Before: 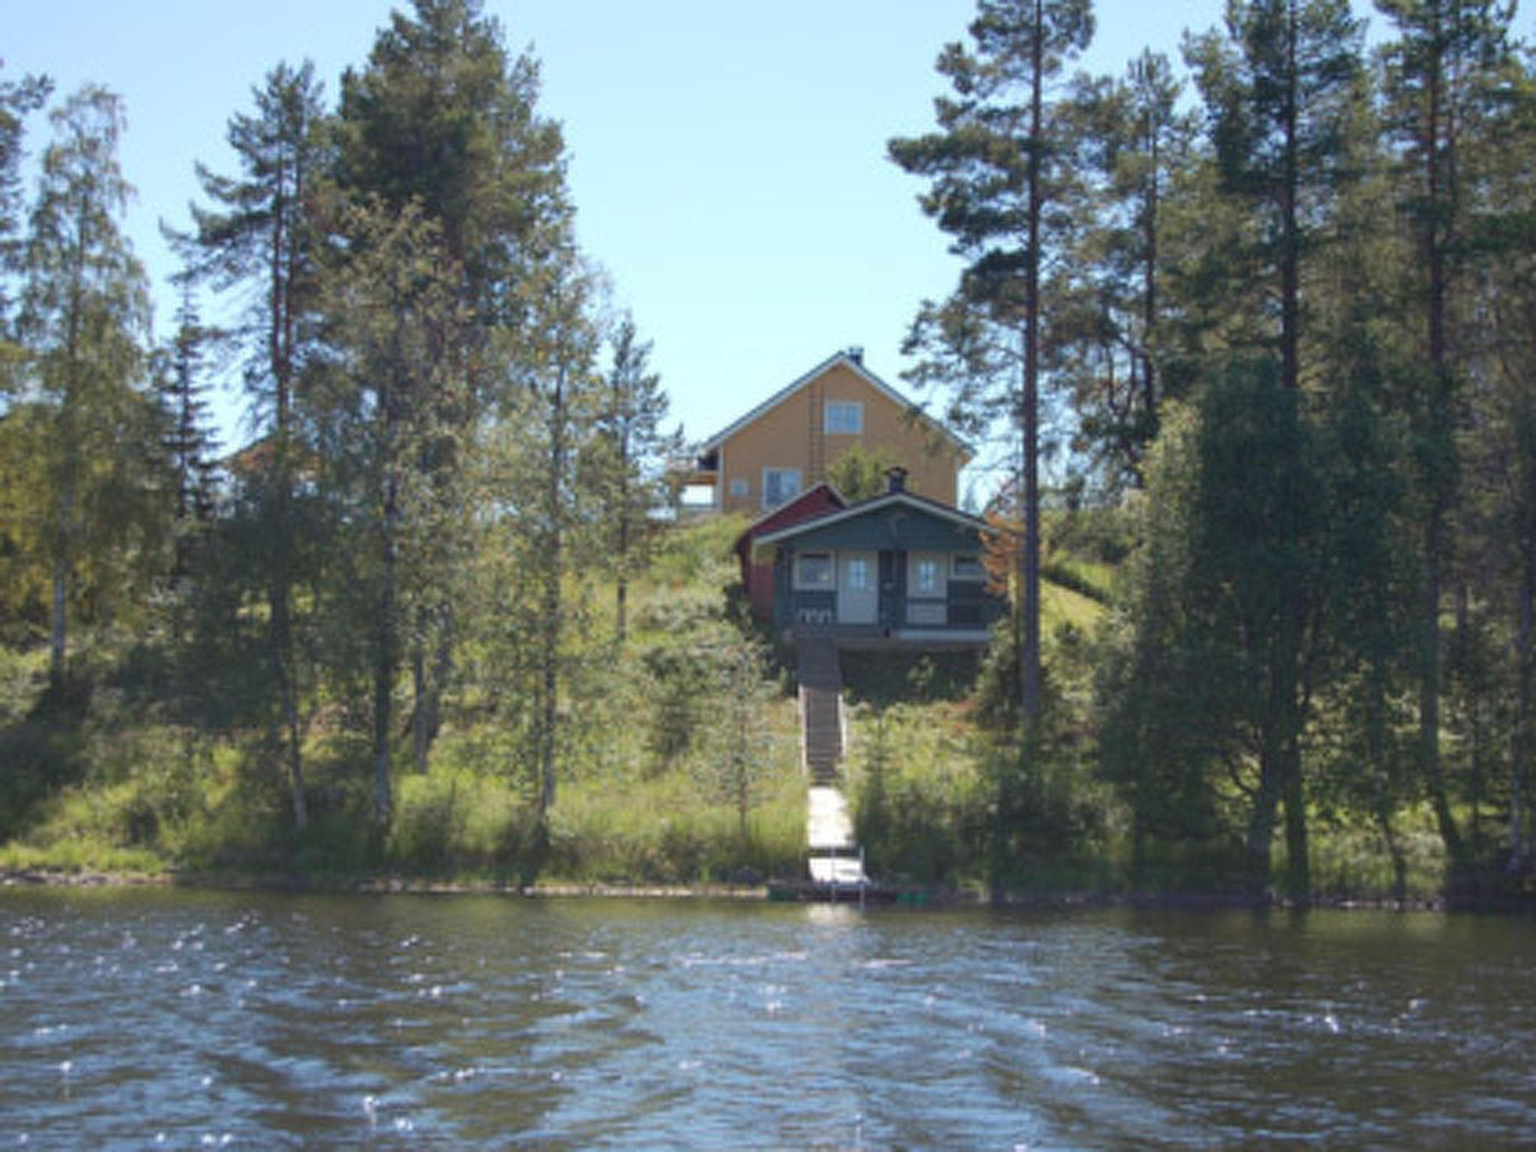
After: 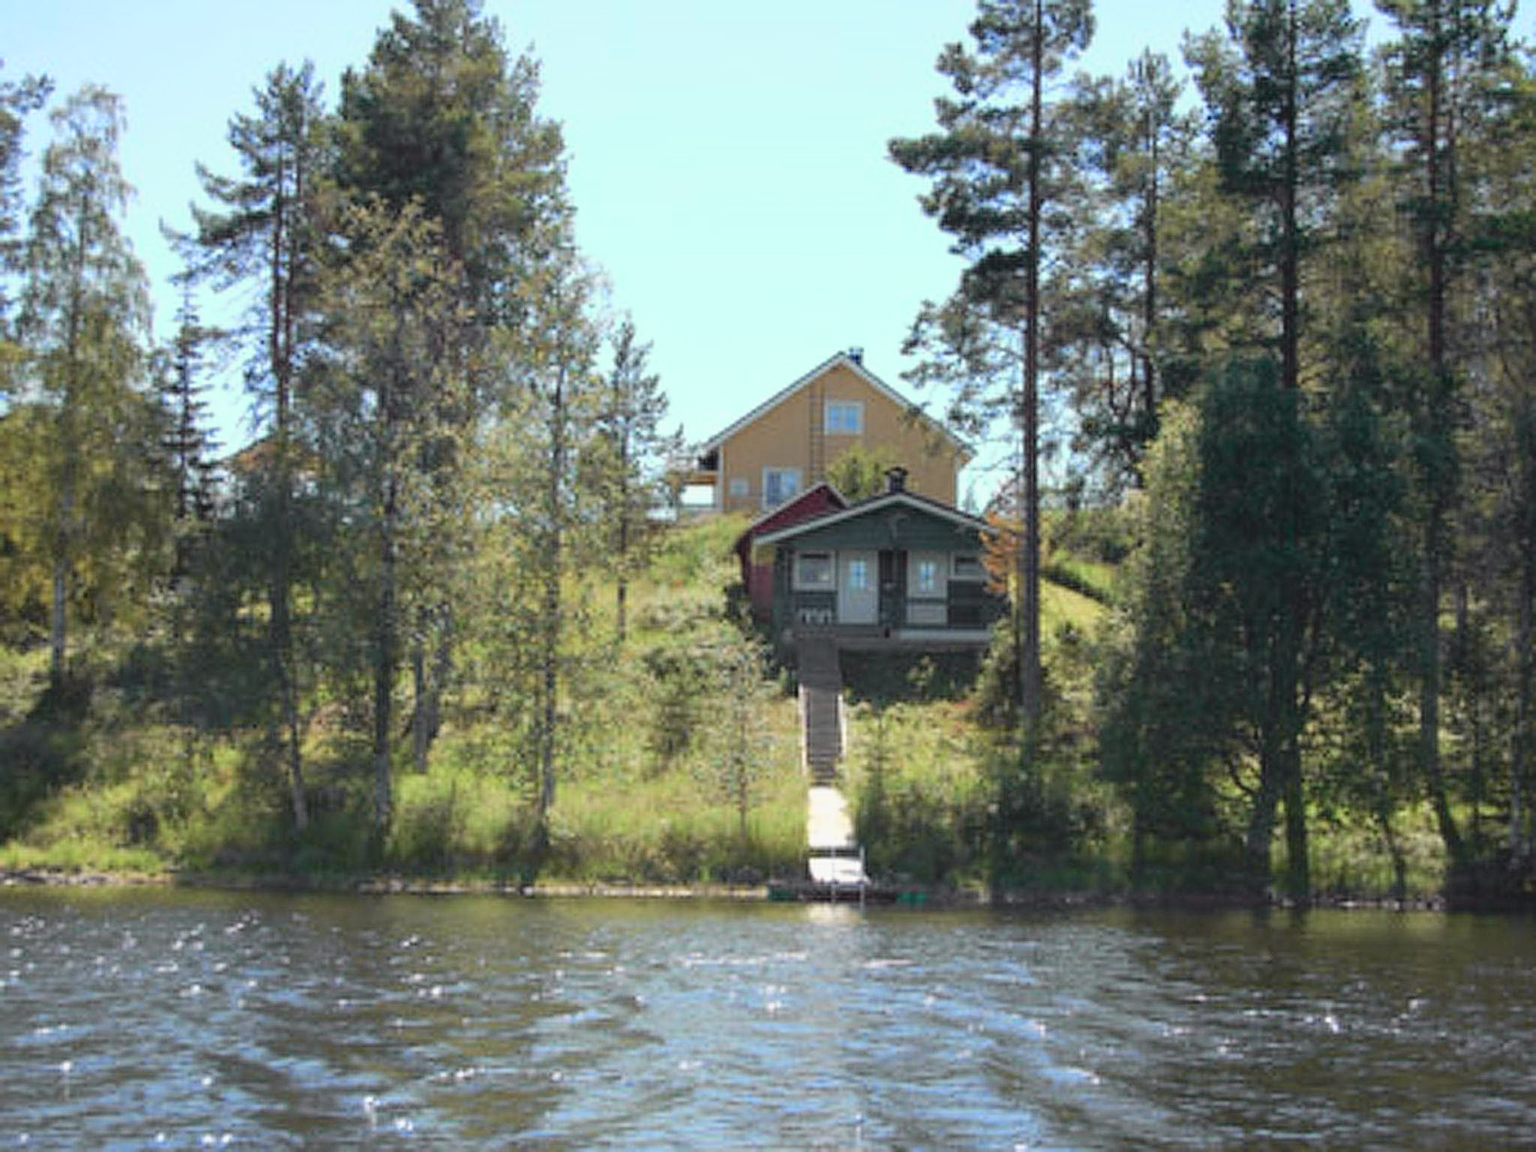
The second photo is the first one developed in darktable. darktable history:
exposure: exposure -0.041 EV, compensate highlight preservation false
sharpen: on, module defaults
tone curve: curves: ch0 [(0.003, 0.029) (0.037, 0.036) (0.149, 0.117) (0.297, 0.318) (0.422, 0.474) (0.531, 0.6) (0.743, 0.809) (0.889, 0.941) (1, 0.98)]; ch1 [(0, 0) (0.305, 0.325) (0.453, 0.437) (0.482, 0.479) (0.501, 0.5) (0.506, 0.503) (0.564, 0.578) (0.587, 0.625) (0.666, 0.727) (1, 1)]; ch2 [(0, 0) (0.323, 0.277) (0.408, 0.399) (0.45, 0.48) (0.499, 0.502) (0.512, 0.523) (0.57, 0.595) (0.653, 0.671) (0.768, 0.744) (1, 1)], color space Lab, independent channels, preserve colors none
